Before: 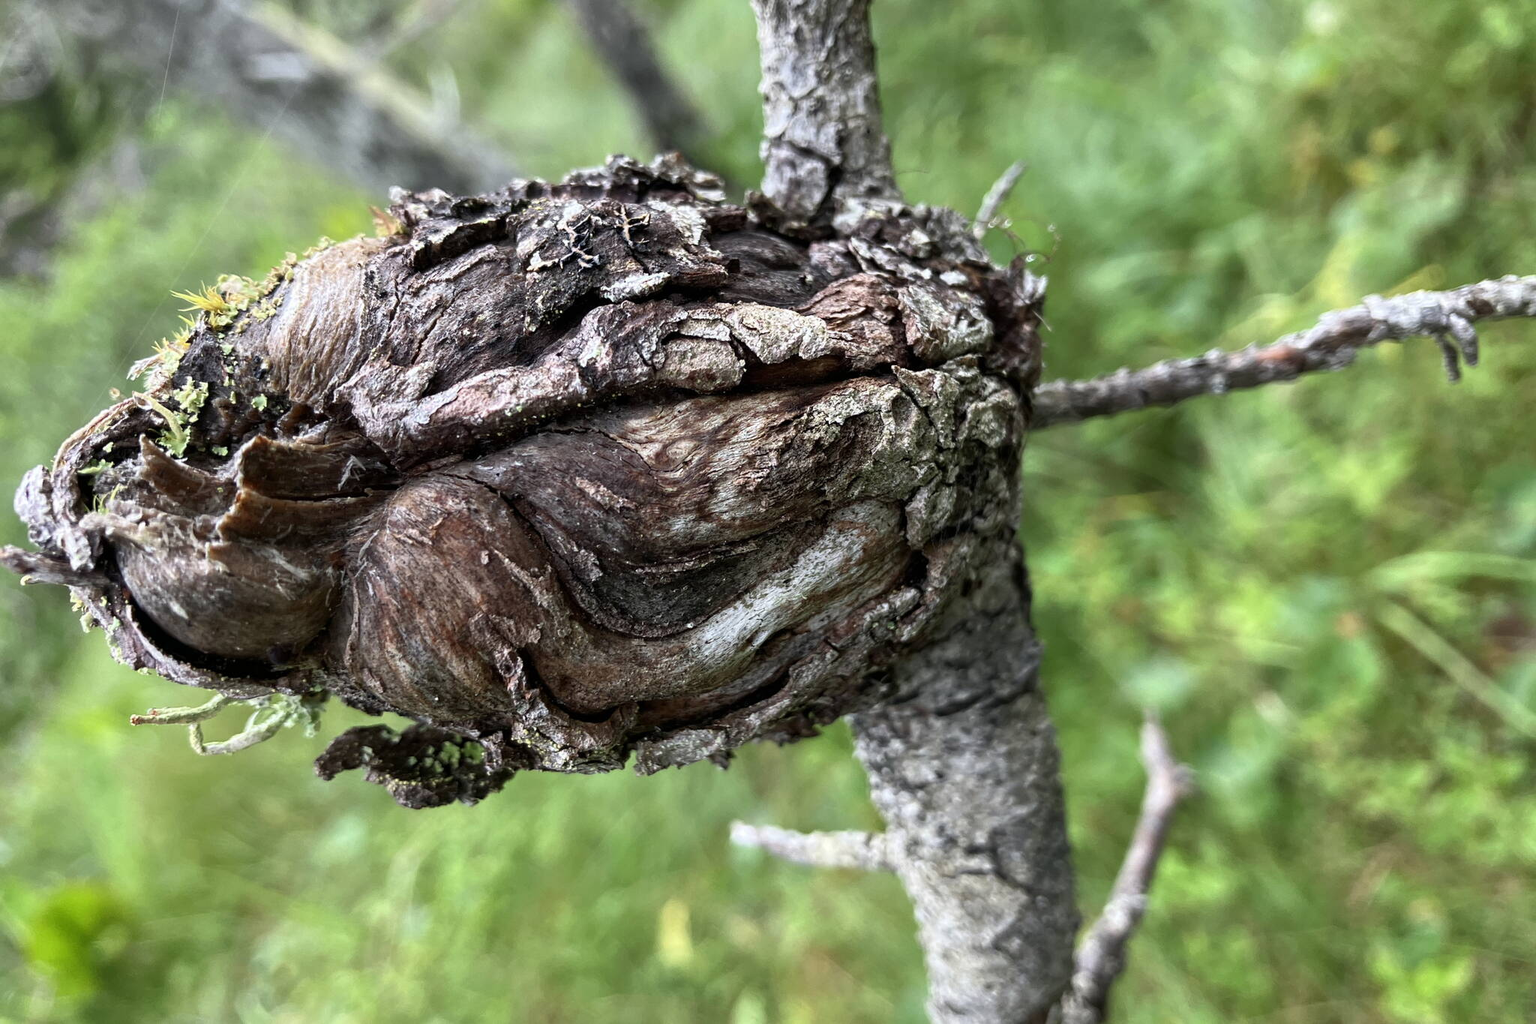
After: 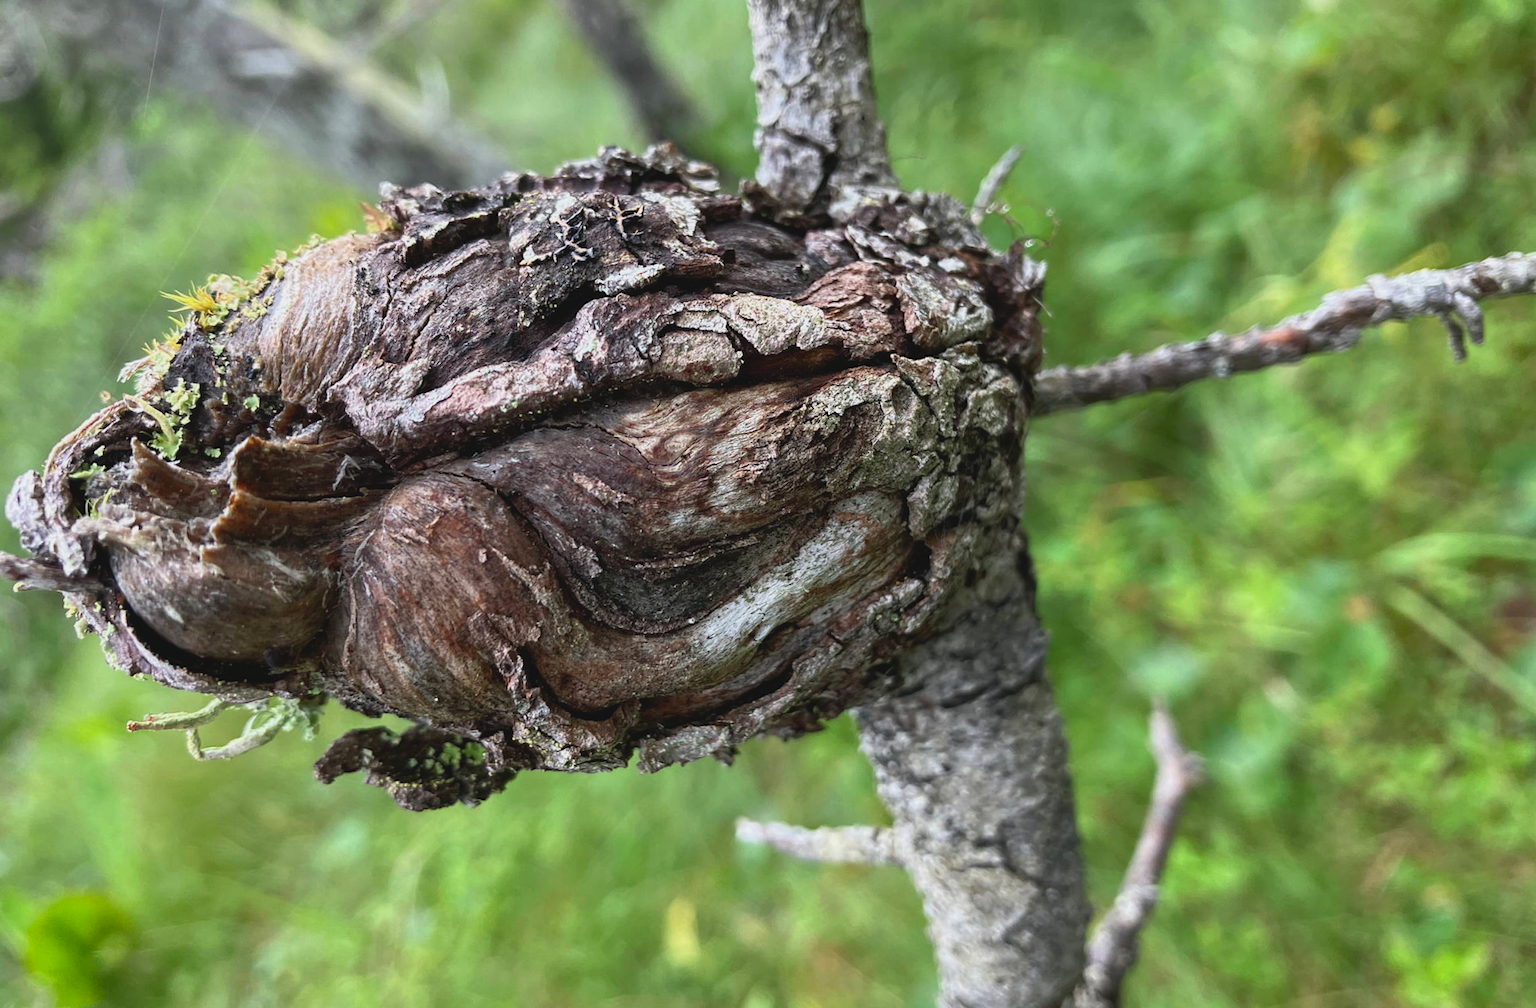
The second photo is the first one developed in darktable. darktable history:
contrast brightness saturation: contrast -0.11
rotate and perspective: rotation -1°, crop left 0.011, crop right 0.989, crop top 0.025, crop bottom 0.975
